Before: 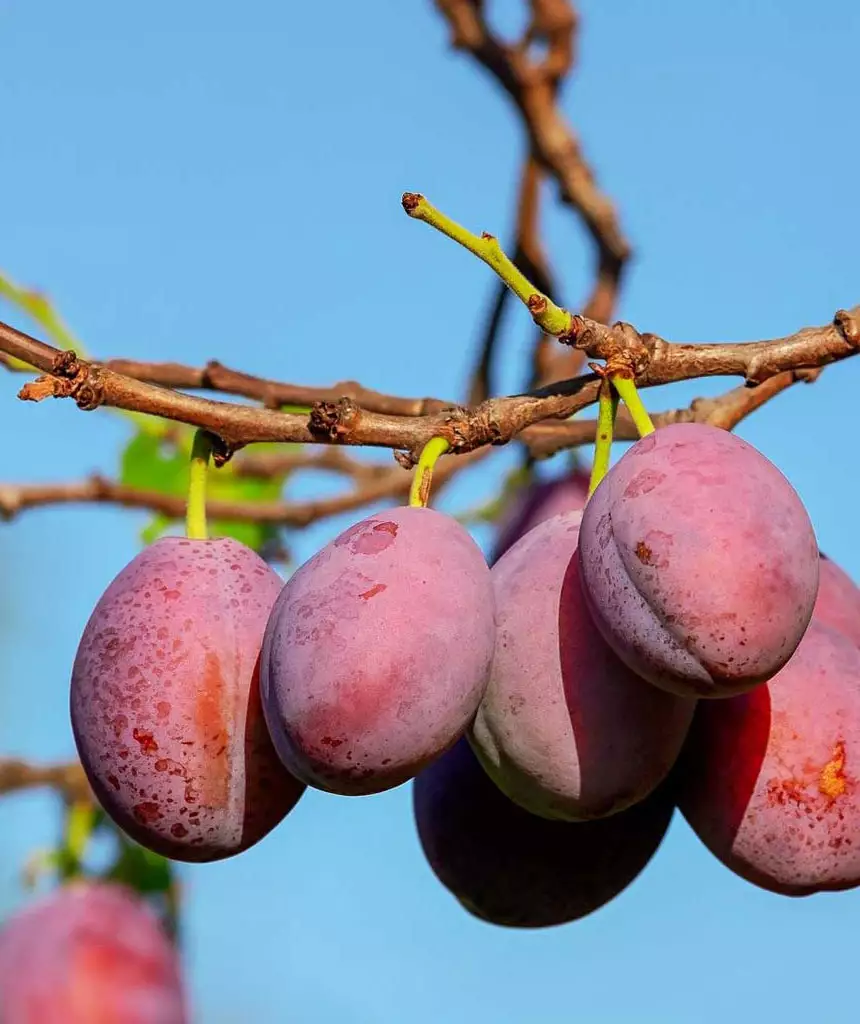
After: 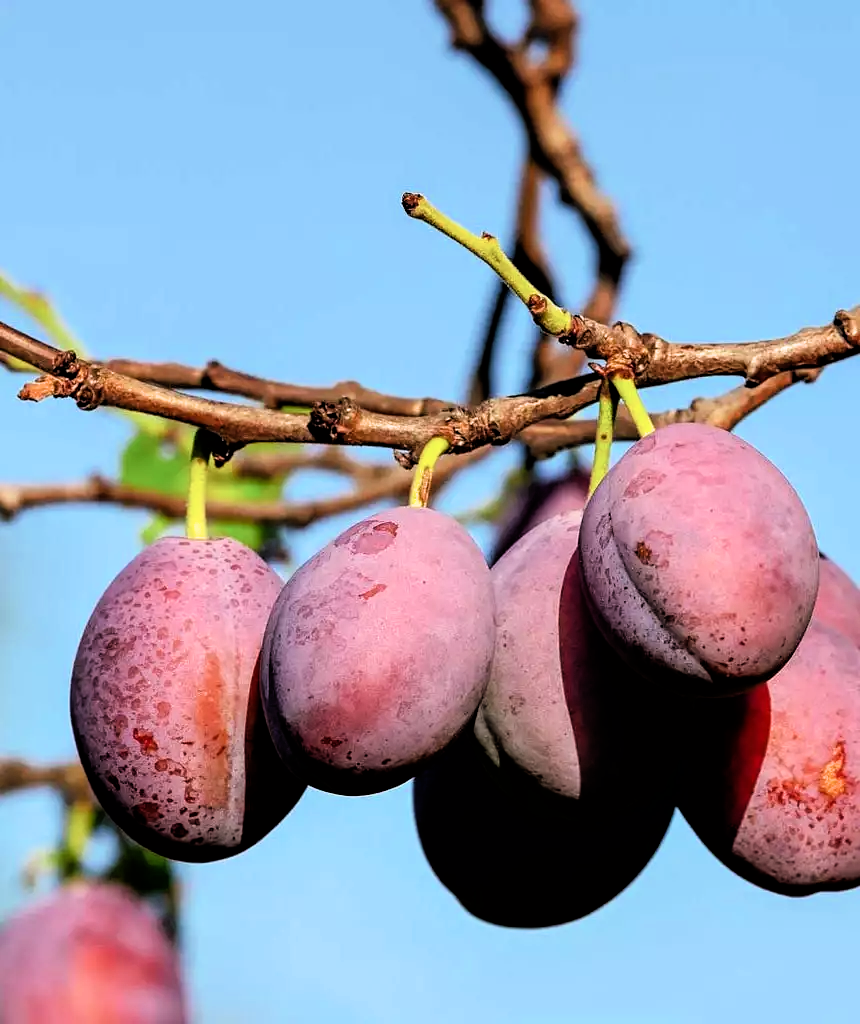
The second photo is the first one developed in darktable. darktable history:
filmic rgb: black relative exposure -3.52 EV, white relative exposure 2.29 EV, threshold 3.02 EV, hardness 3.41, enable highlight reconstruction true
